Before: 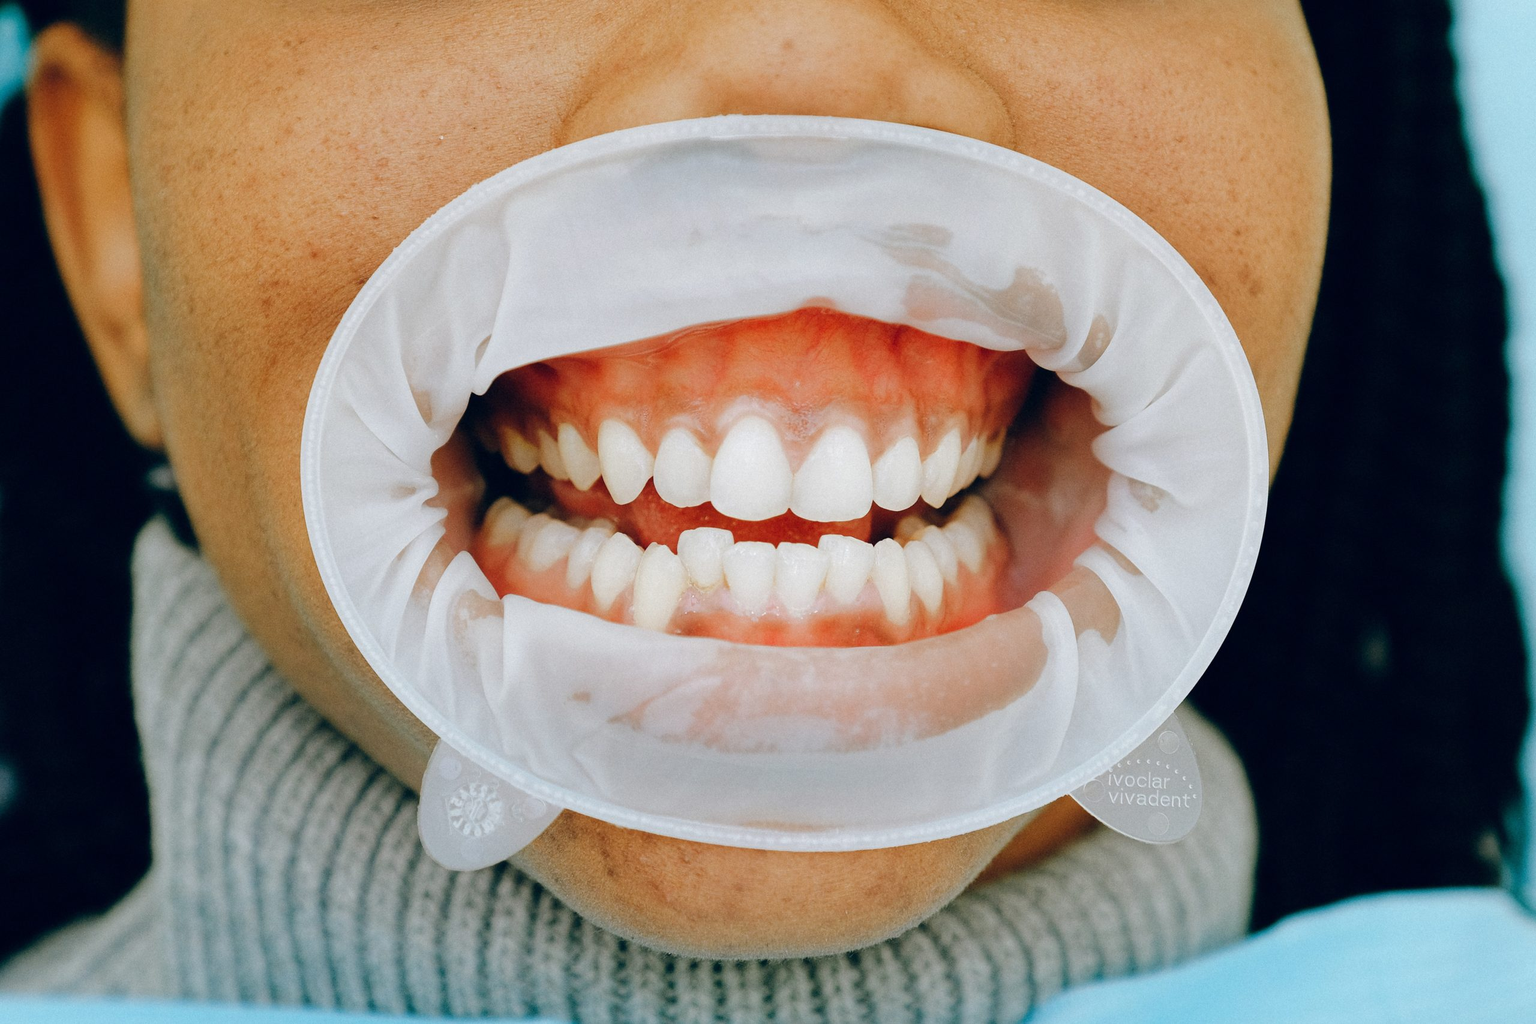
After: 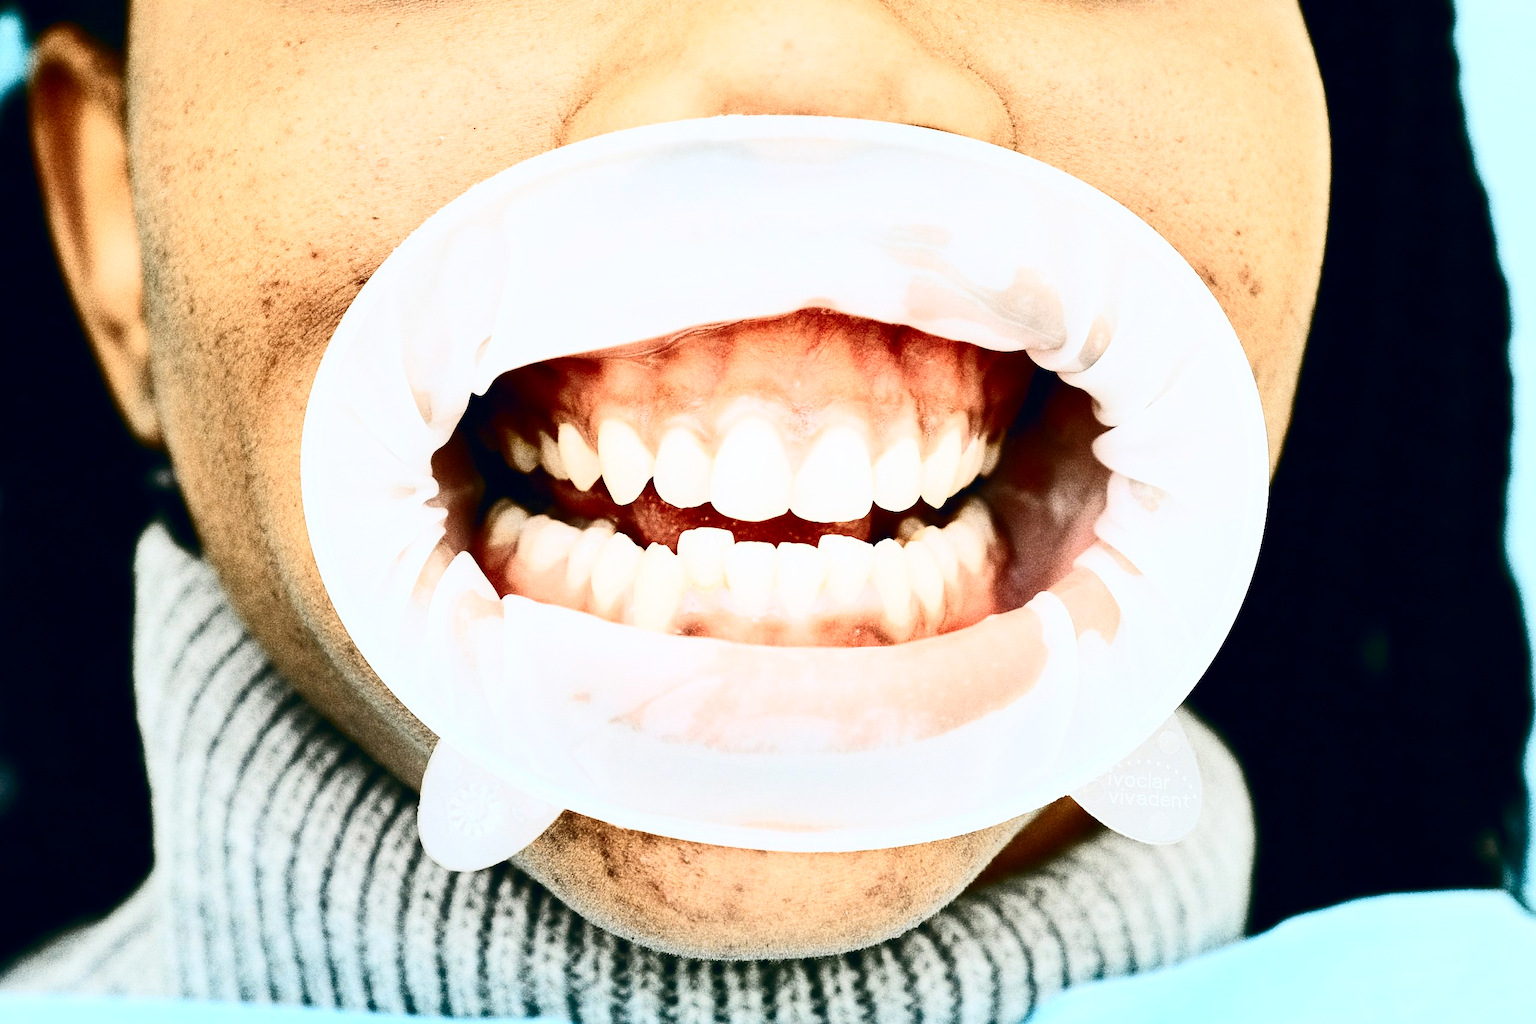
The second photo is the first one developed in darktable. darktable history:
contrast brightness saturation: contrast 0.949, brightness 0.192
